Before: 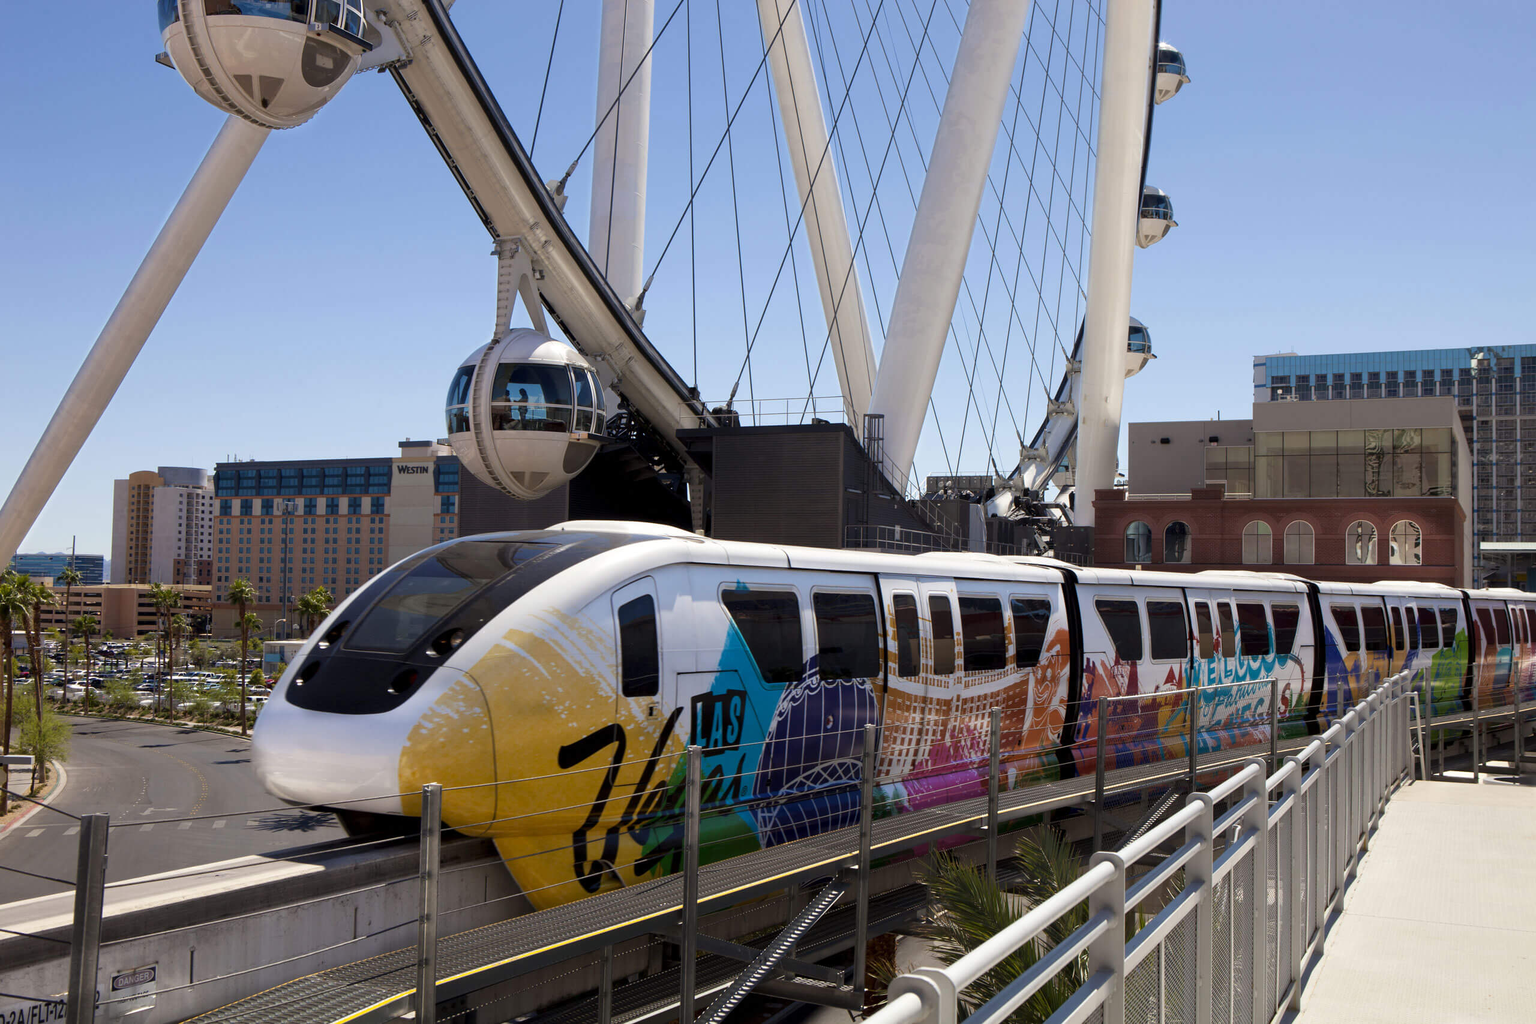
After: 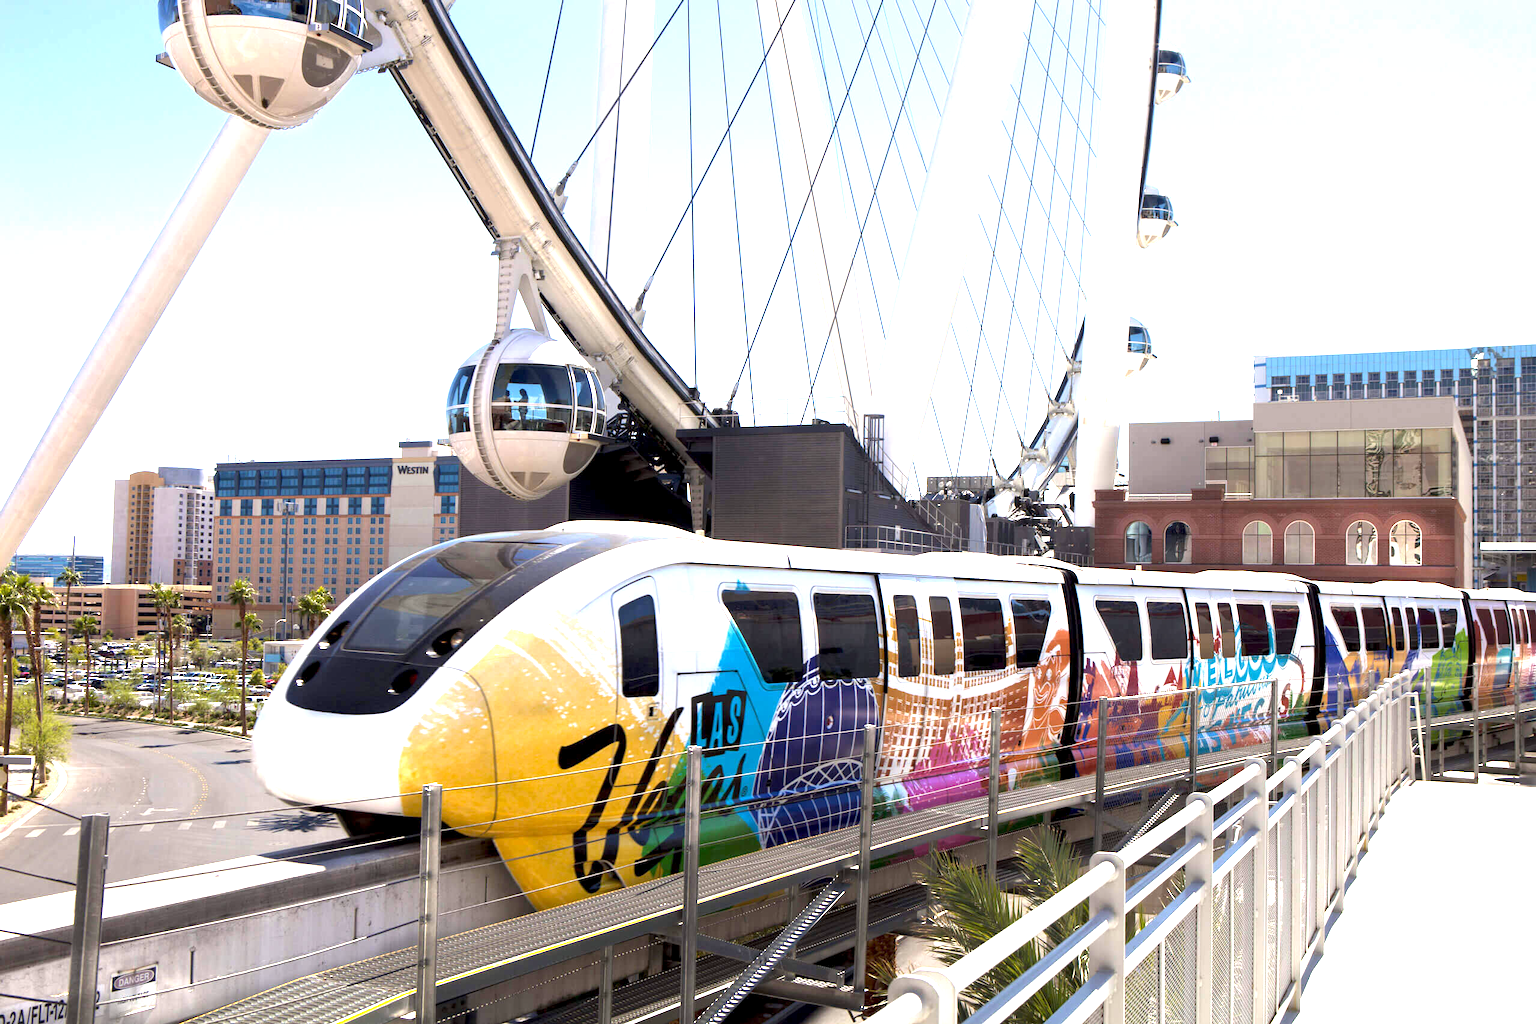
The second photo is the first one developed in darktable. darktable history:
exposure: black level correction 0.001, exposure 1.804 EV, compensate highlight preservation false
